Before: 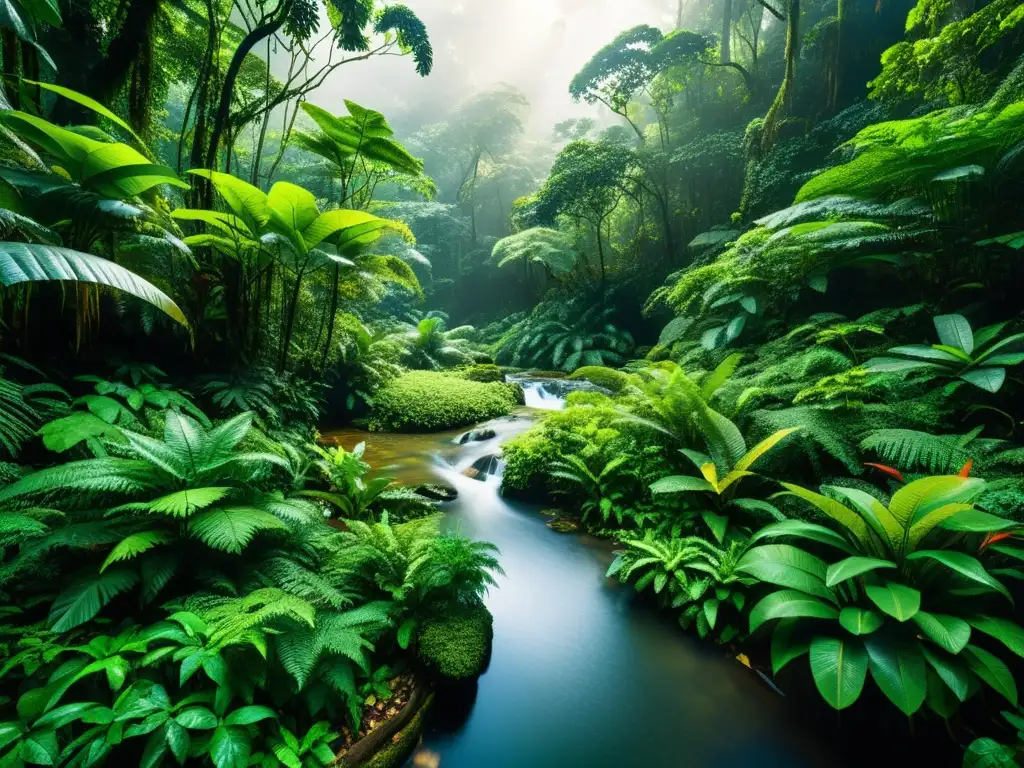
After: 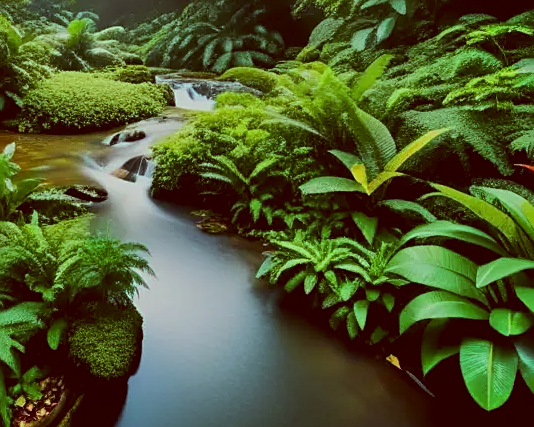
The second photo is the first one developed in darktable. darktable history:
sharpen: on, module defaults
exposure: black level correction 0, exposure -0.739 EV, compensate highlight preservation false
crop: left 34.235%, top 38.985%, right 13.521%, bottom 5.4%
color correction: highlights a* -7.22, highlights b* -0.215, shadows a* 20.78, shadows b* 12.24
shadows and highlights: low approximation 0.01, soften with gaussian
